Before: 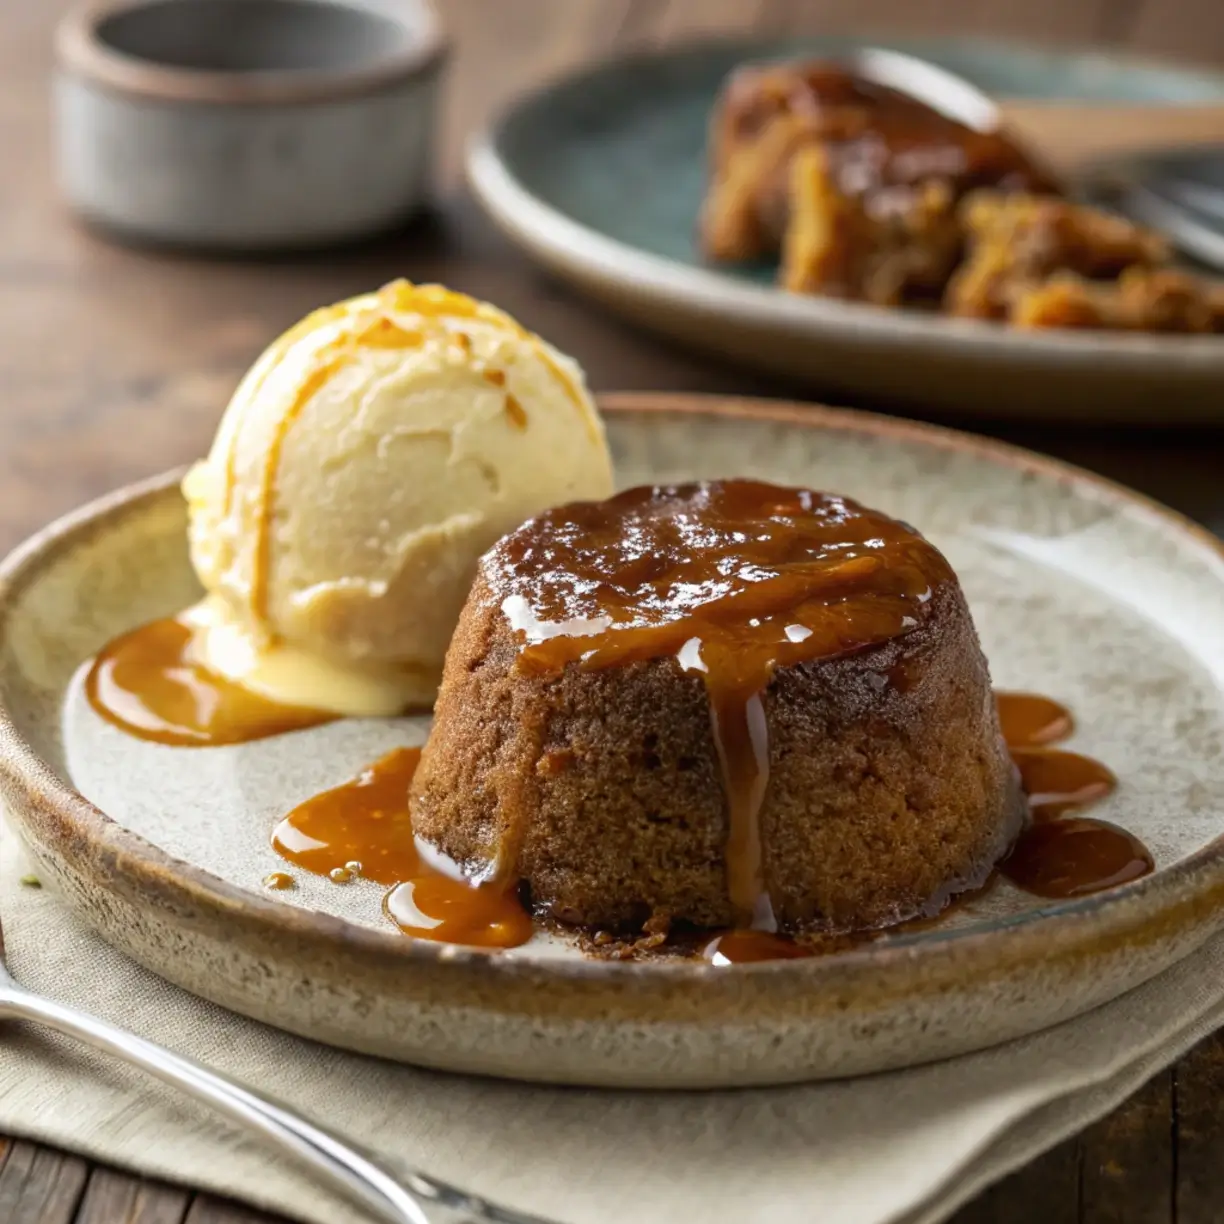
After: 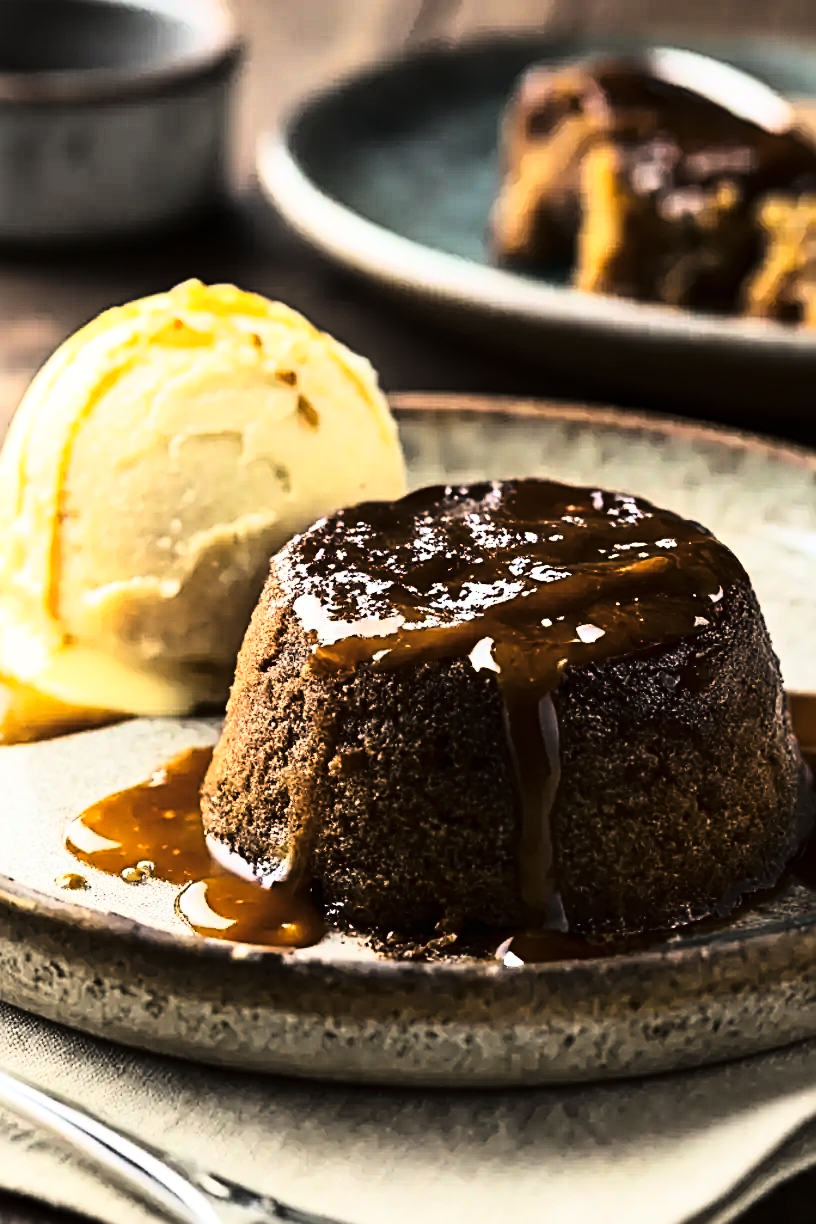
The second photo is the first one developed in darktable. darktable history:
tone curve: curves: ch0 [(0, 0) (0.003, 0.001) (0.011, 0.005) (0.025, 0.009) (0.044, 0.014) (0.069, 0.018) (0.1, 0.025) (0.136, 0.029) (0.177, 0.042) (0.224, 0.064) (0.277, 0.107) (0.335, 0.182) (0.399, 0.3) (0.468, 0.462) (0.543, 0.639) (0.623, 0.802) (0.709, 0.916) (0.801, 0.963) (0.898, 0.988) (1, 1)], color space Lab, linked channels
crop: left 17.016%, right 16.287%
sharpen: radius 2.839, amount 0.724
